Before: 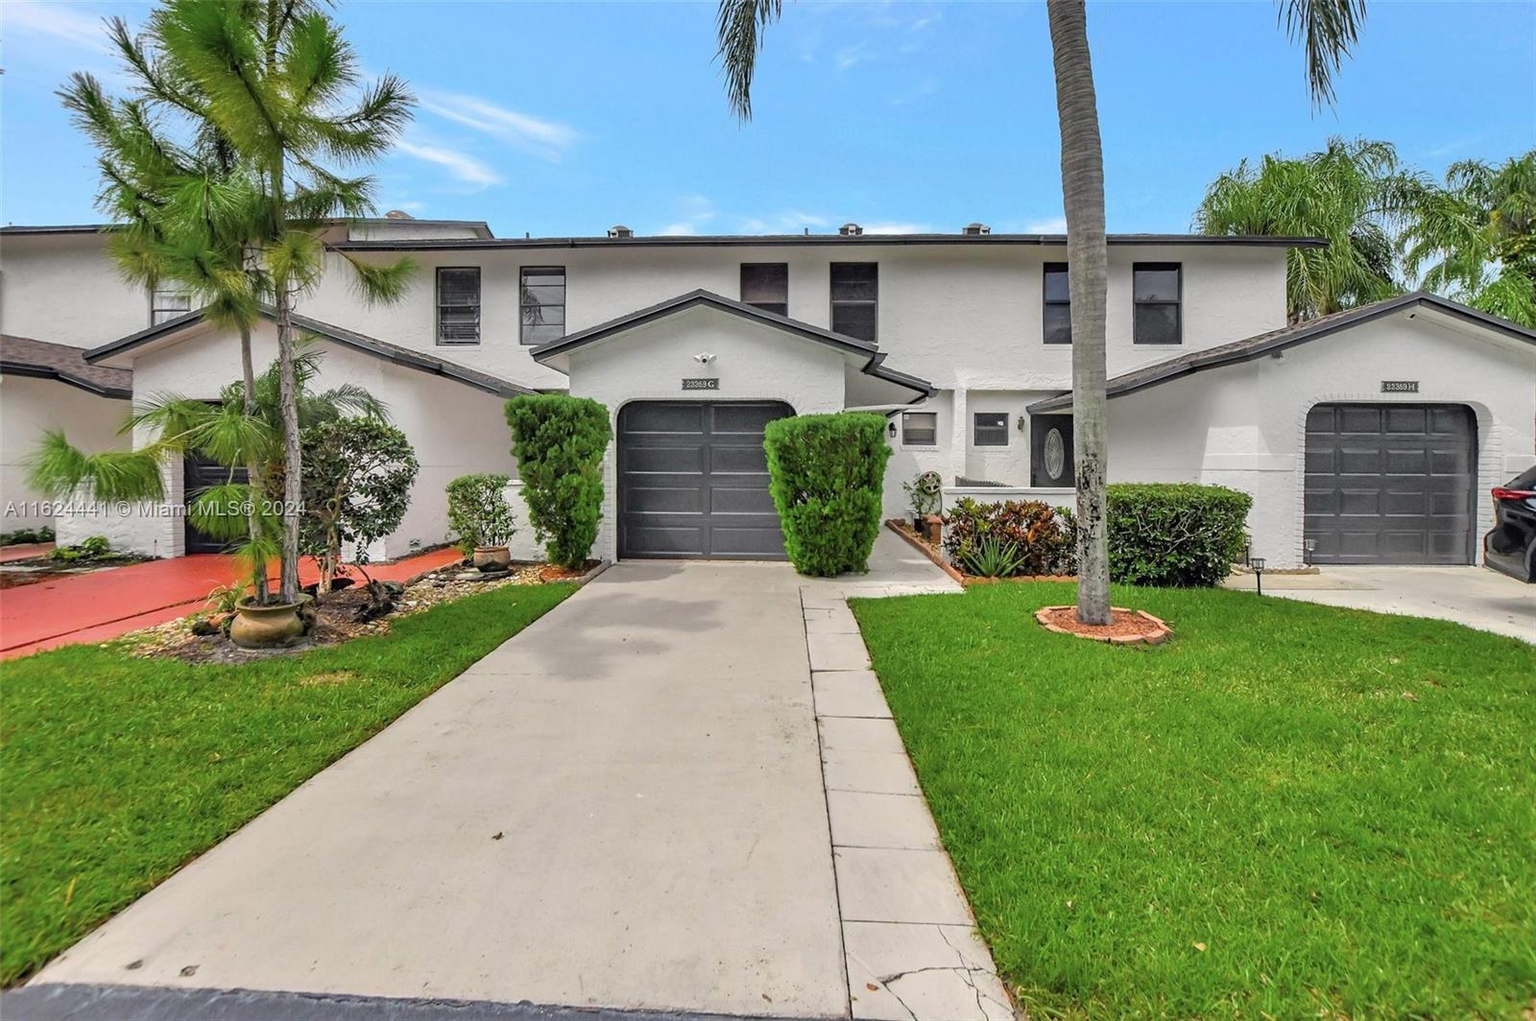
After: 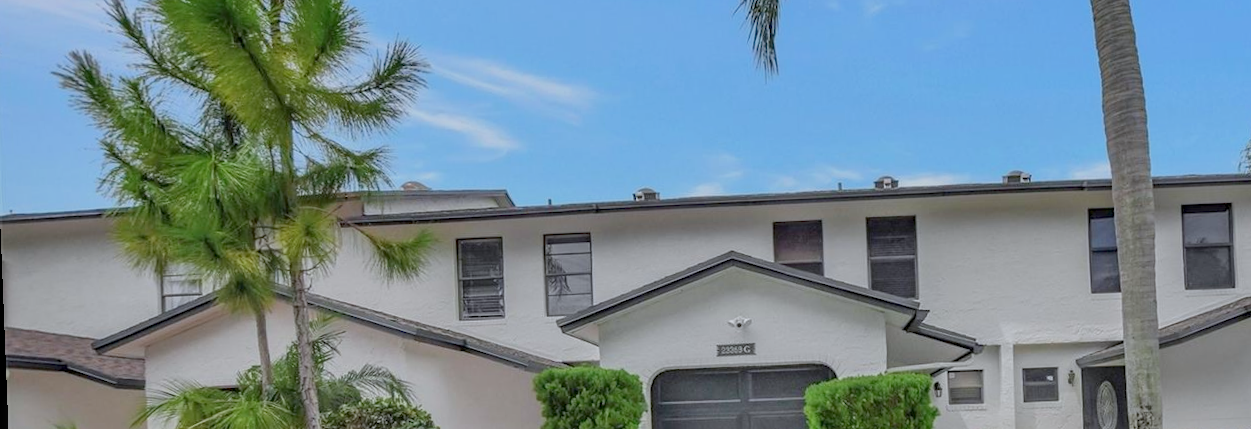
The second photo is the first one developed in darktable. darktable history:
rotate and perspective: rotation -2.29°, automatic cropping off
local contrast: on, module defaults
crop: left 0.579%, top 7.627%, right 23.167%, bottom 54.275%
color balance rgb: contrast -30%
white balance: red 0.976, blue 1.04
